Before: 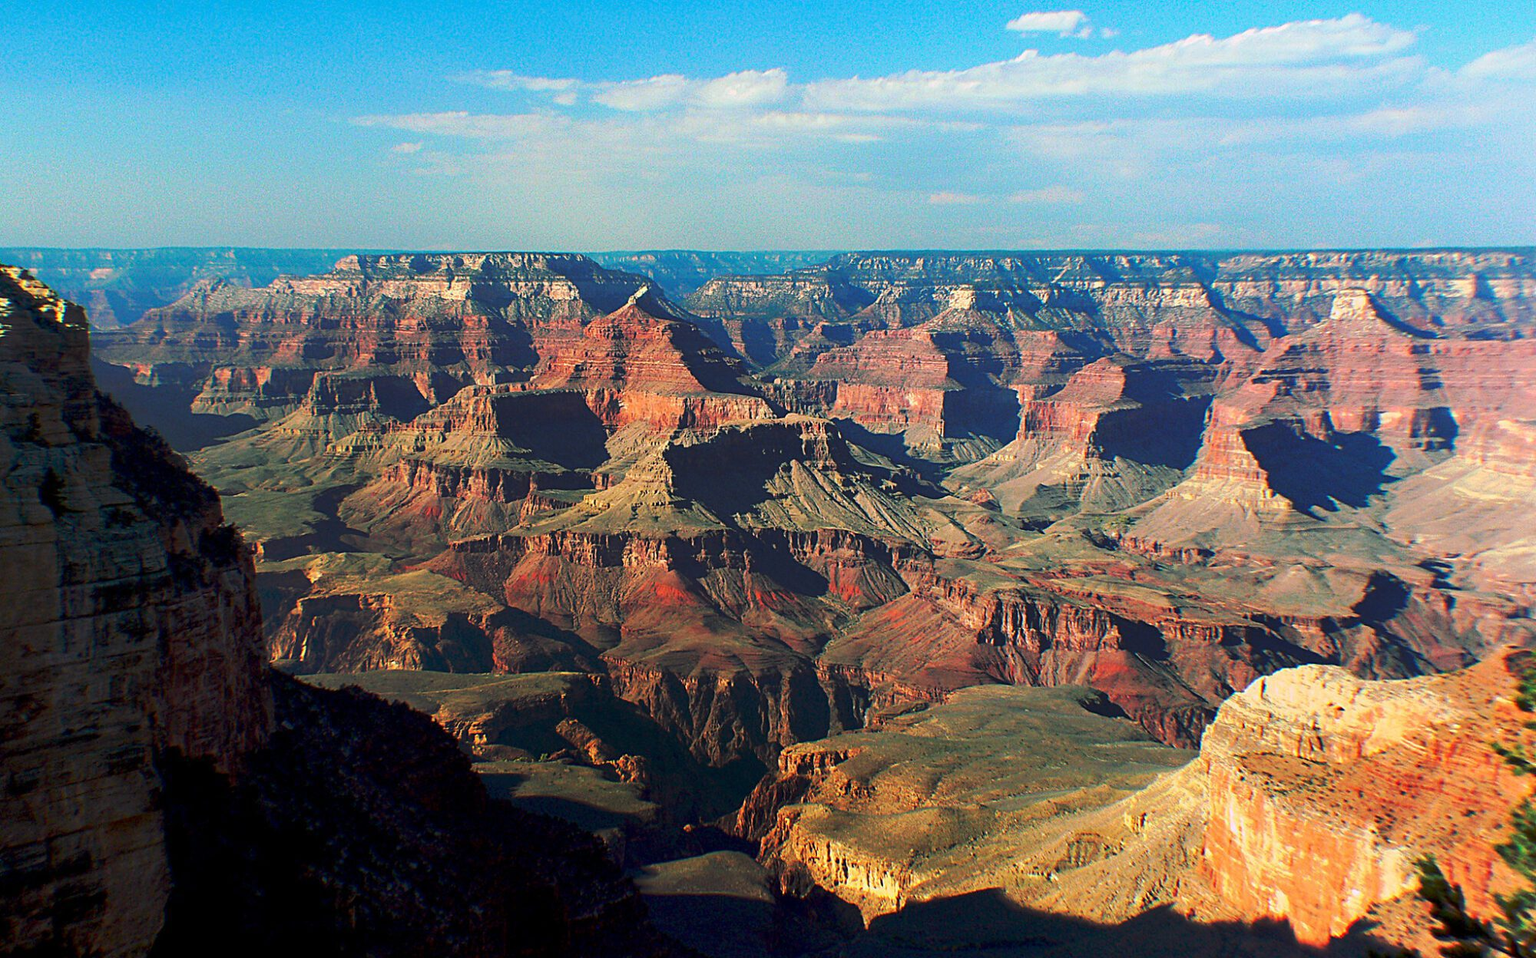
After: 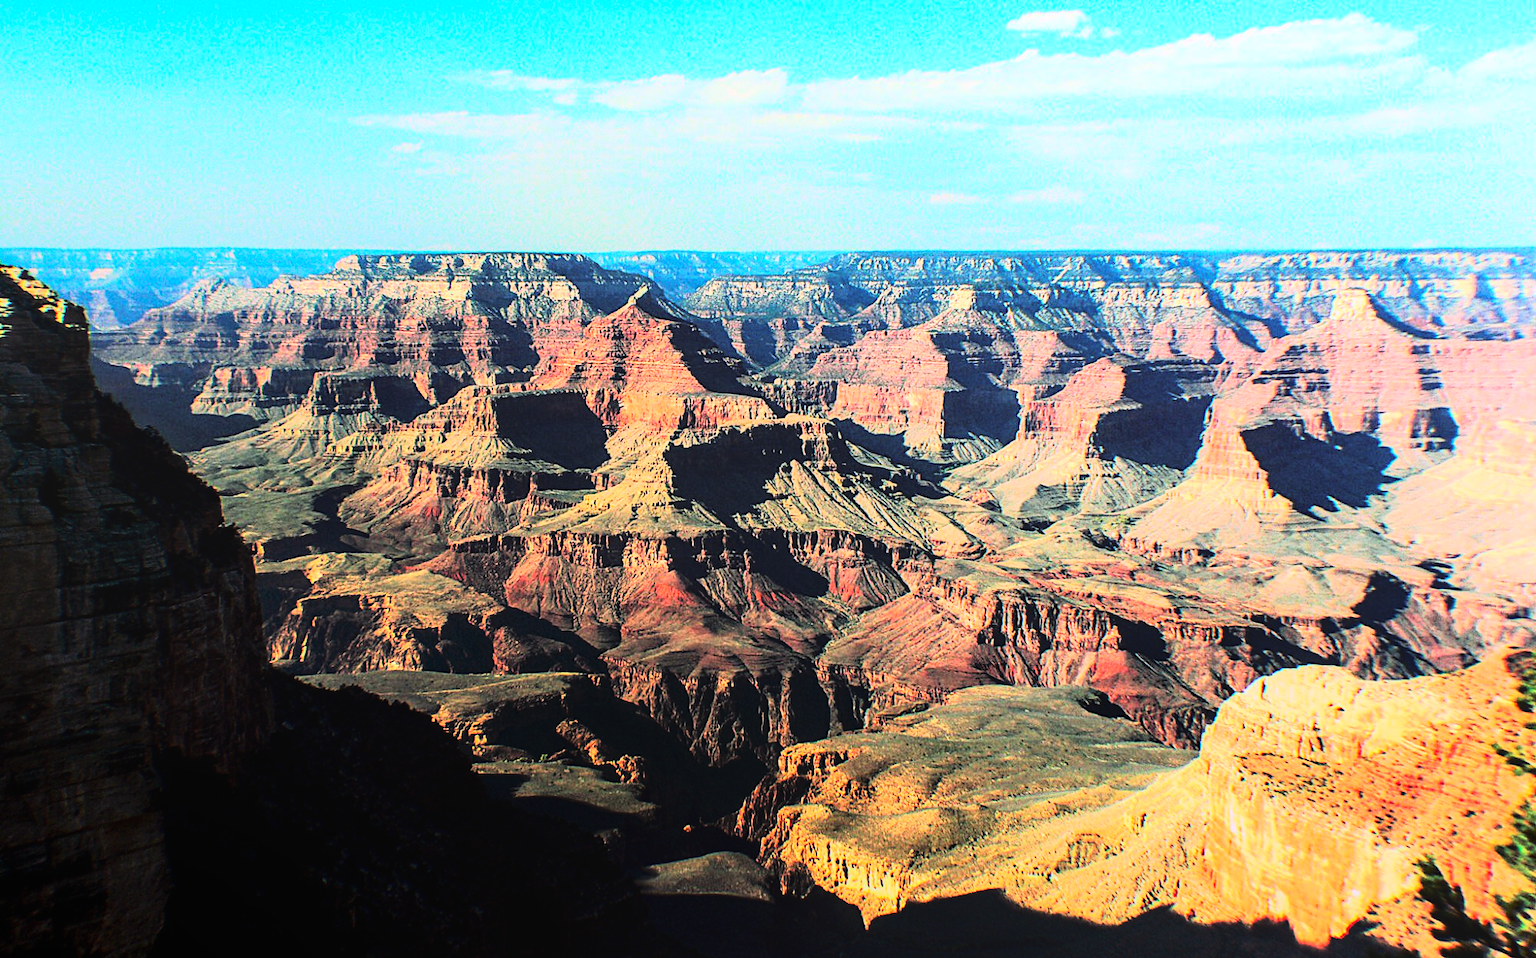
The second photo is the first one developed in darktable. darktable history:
local contrast: detail 110%
rgb curve: curves: ch0 [(0, 0) (0.21, 0.15) (0.24, 0.21) (0.5, 0.75) (0.75, 0.96) (0.89, 0.99) (1, 1)]; ch1 [(0, 0.02) (0.21, 0.13) (0.25, 0.2) (0.5, 0.67) (0.75, 0.9) (0.89, 0.97) (1, 1)]; ch2 [(0, 0.02) (0.21, 0.13) (0.25, 0.2) (0.5, 0.67) (0.75, 0.9) (0.89, 0.97) (1, 1)], compensate middle gray true
